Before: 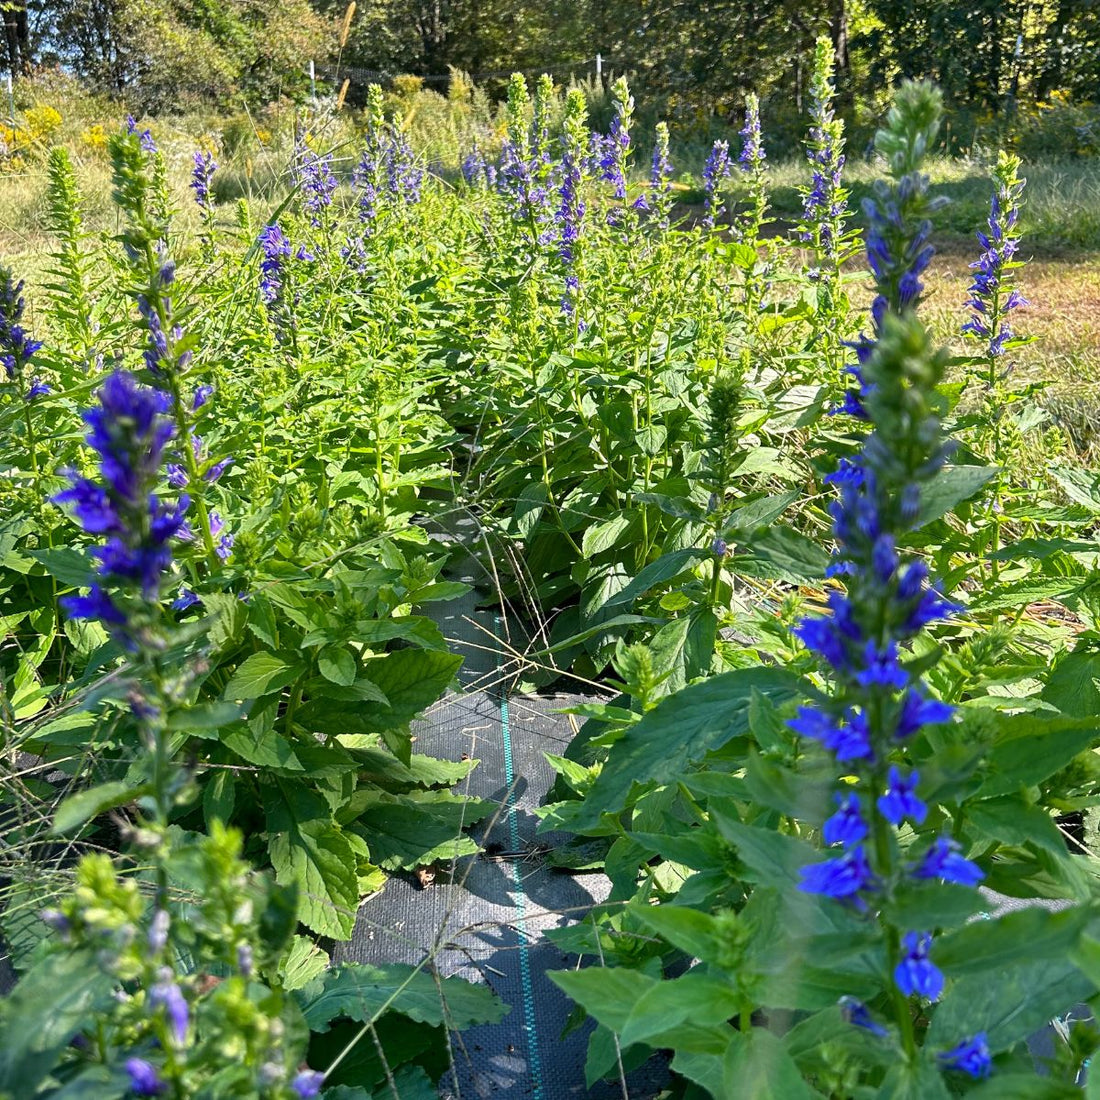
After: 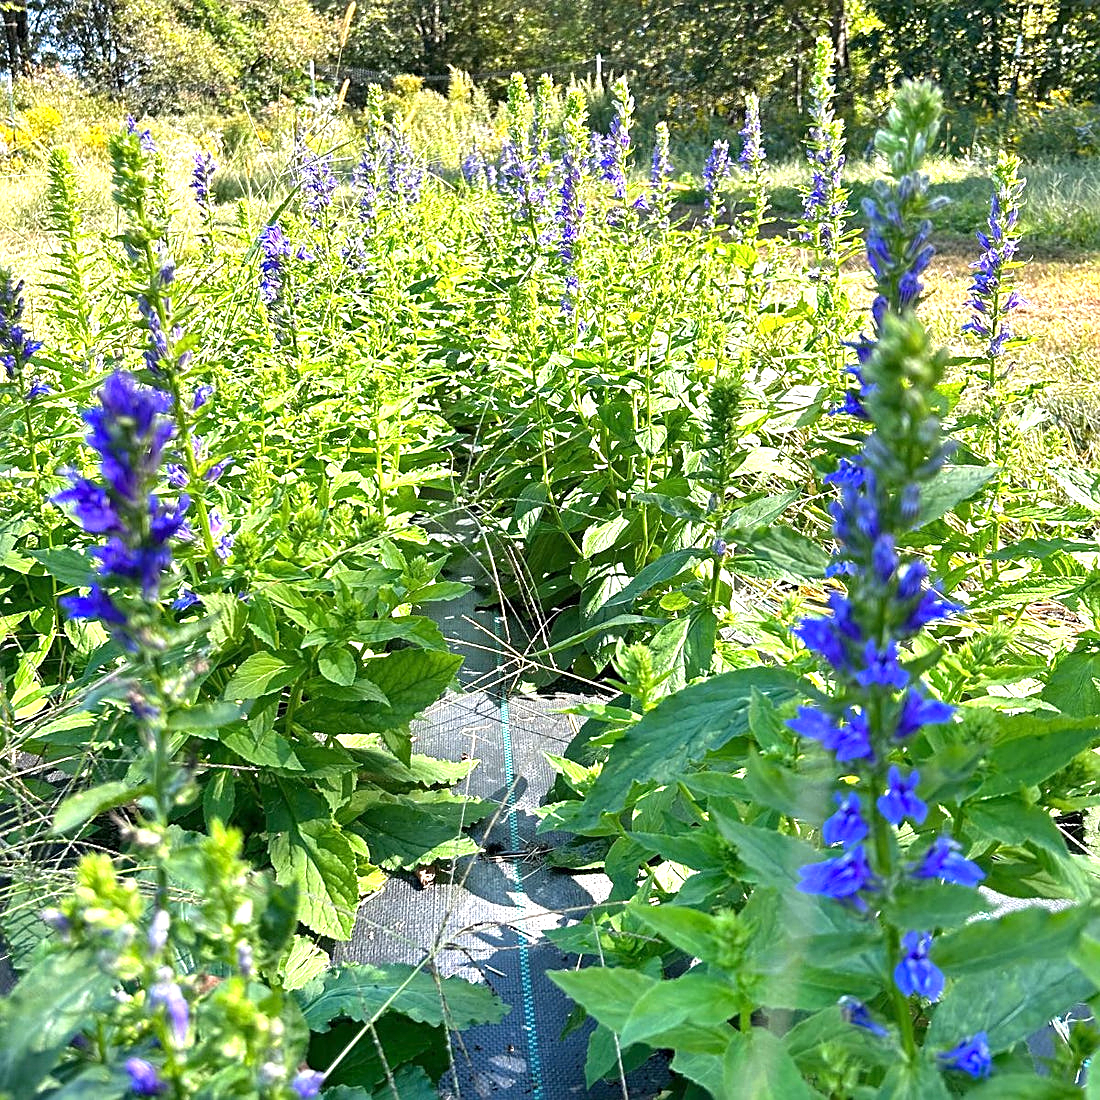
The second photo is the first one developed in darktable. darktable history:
exposure: exposure 0.997 EV, compensate highlight preservation false
sharpen: on, module defaults
